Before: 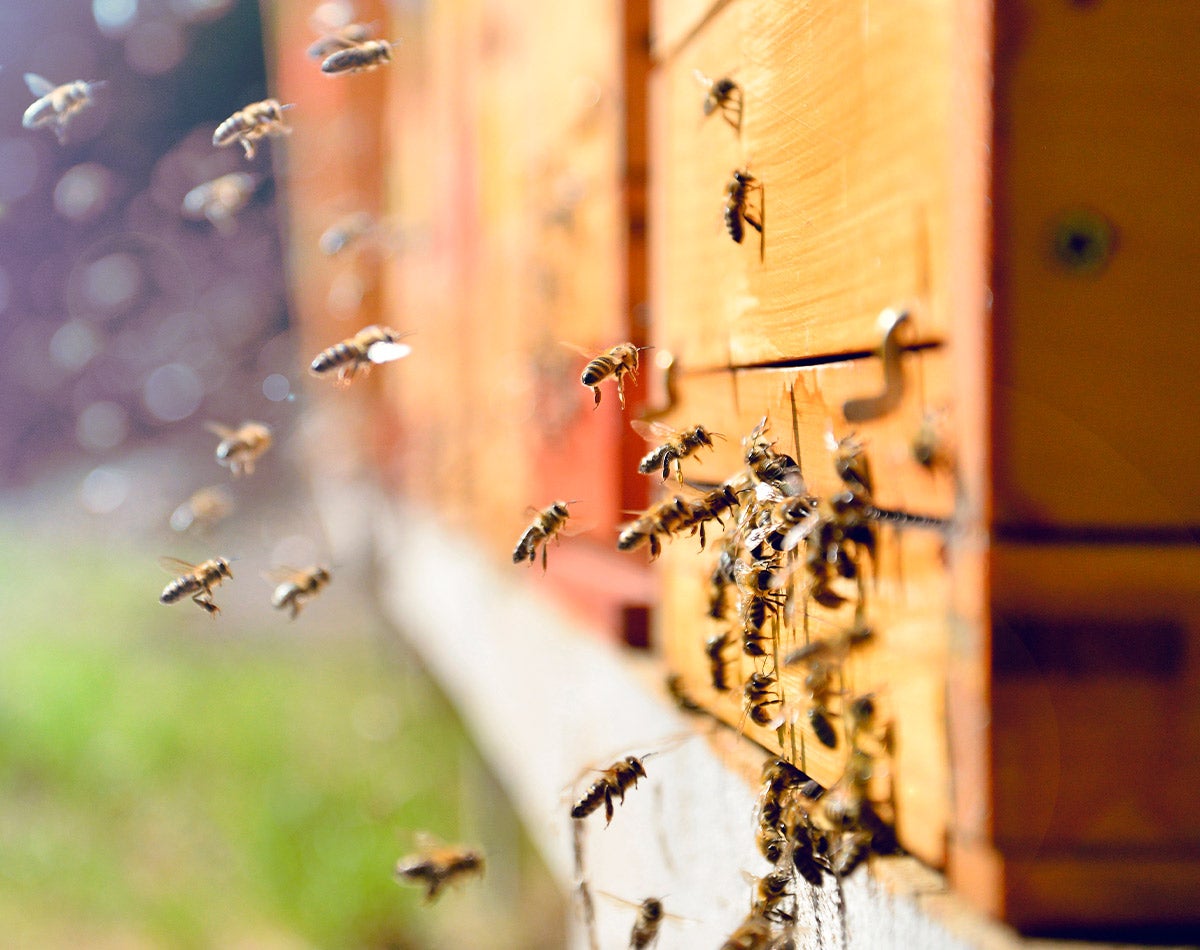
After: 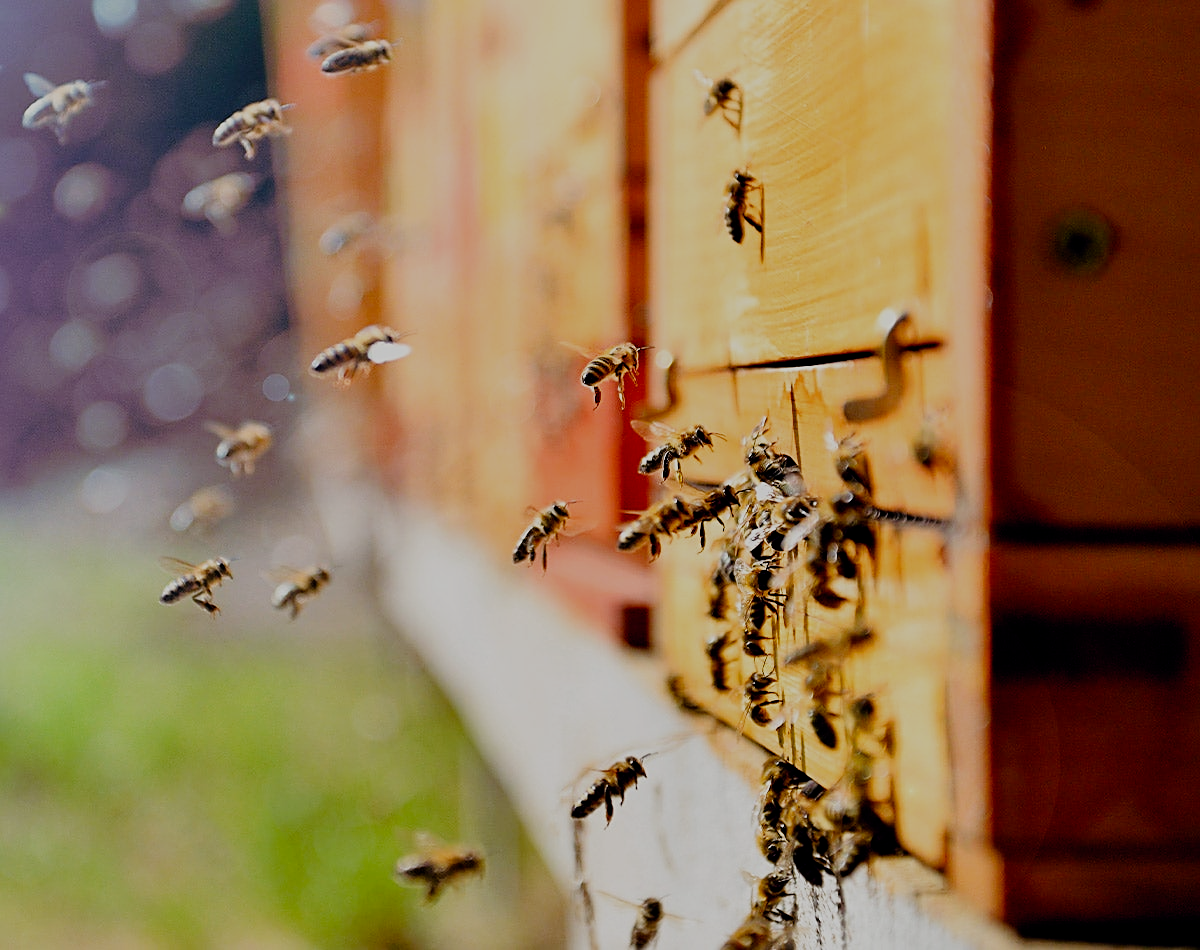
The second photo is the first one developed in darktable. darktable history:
filmic rgb: middle gray luminance 29%, black relative exposure -10.3 EV, white relative exposure 5.5 EV, threshold 6 EV, target black luminance 0%, hardness 3.95, latitude 2.04%, contrast 1.132, highlights saturation mix 5%, shadows ↔ highlights balance 15.11%, preserve chrominance no, color science v3 (2019), use custom middle-gray values true, iterations of high-quality reconstruction 0, enable highlight reconstruction true
sharpen: on, module defaults
